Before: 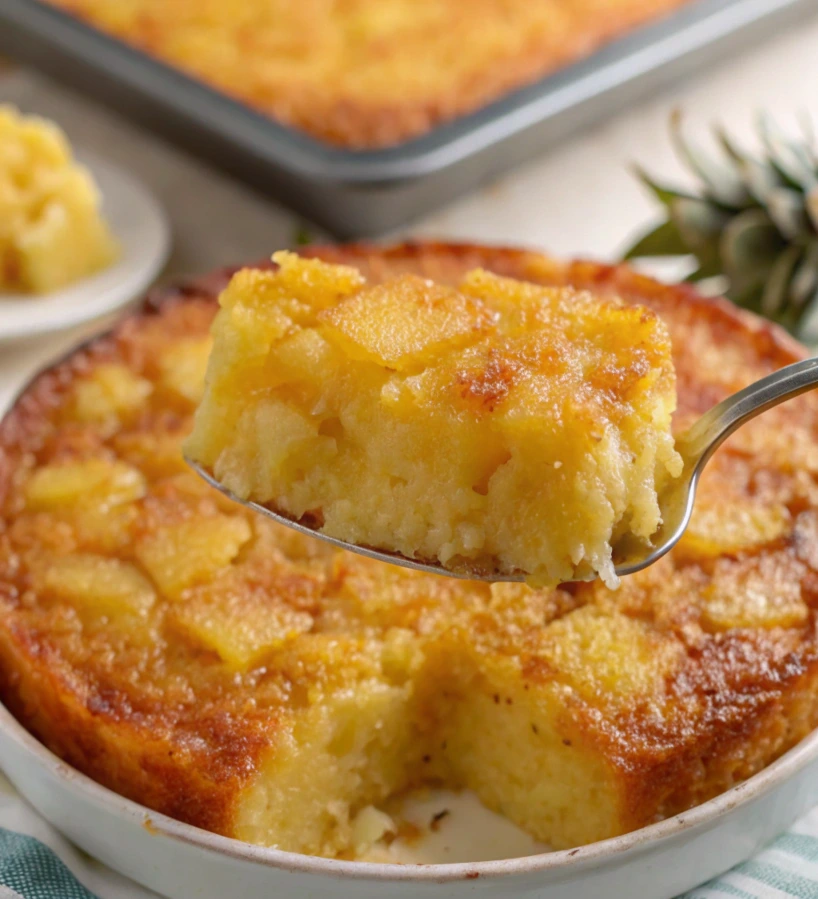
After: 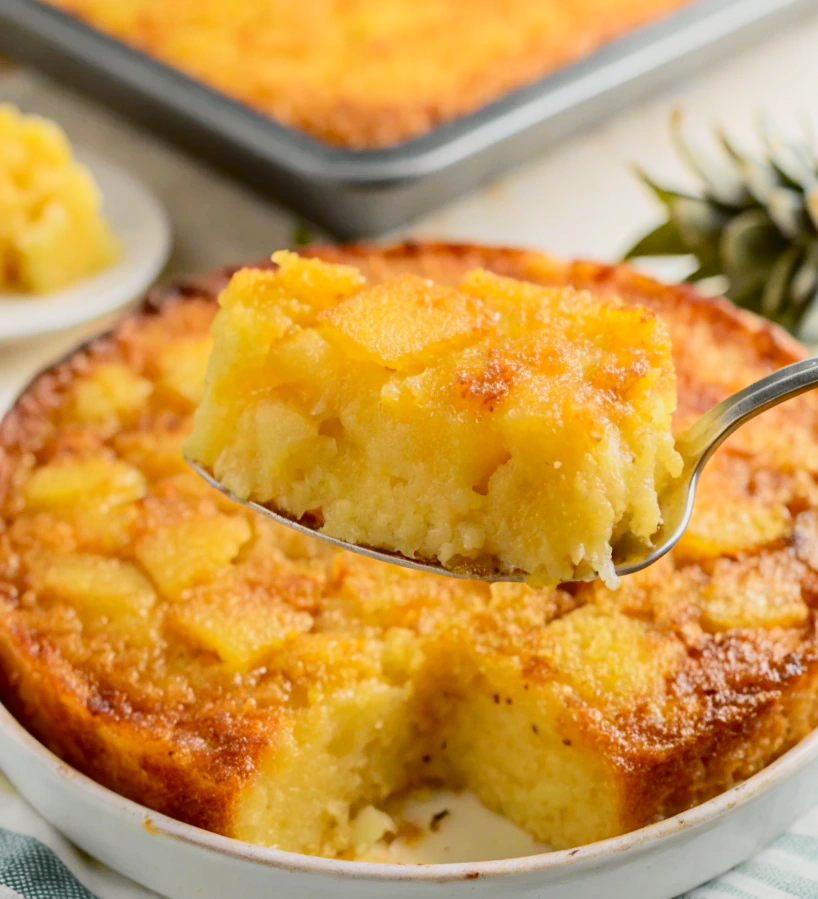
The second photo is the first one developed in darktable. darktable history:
tone curve: curves: ch0 [(0, 0.03) (0.113, 0.087) (0.207, 0.184) (0.515, 0.612) (0.712, 0.793) (1, 0.946)]; ch1 [(0, 0) (0.172, 0.123) (0.317, 0.279) (0.407, 0.401) (0.476, 0.482) (0.505, 0.499) (0.534, 0.534) (0.632, 0.645) (0.726, 0.745) (1, 1)]; ch2 [(0, 0) (0.411, 0.424) (0.476, 0.492) (0.521, 0.524) (0.541, 0.559) (0.65, 0.699) (1, 1)], color space Lab, independent channels, preserve colors none
